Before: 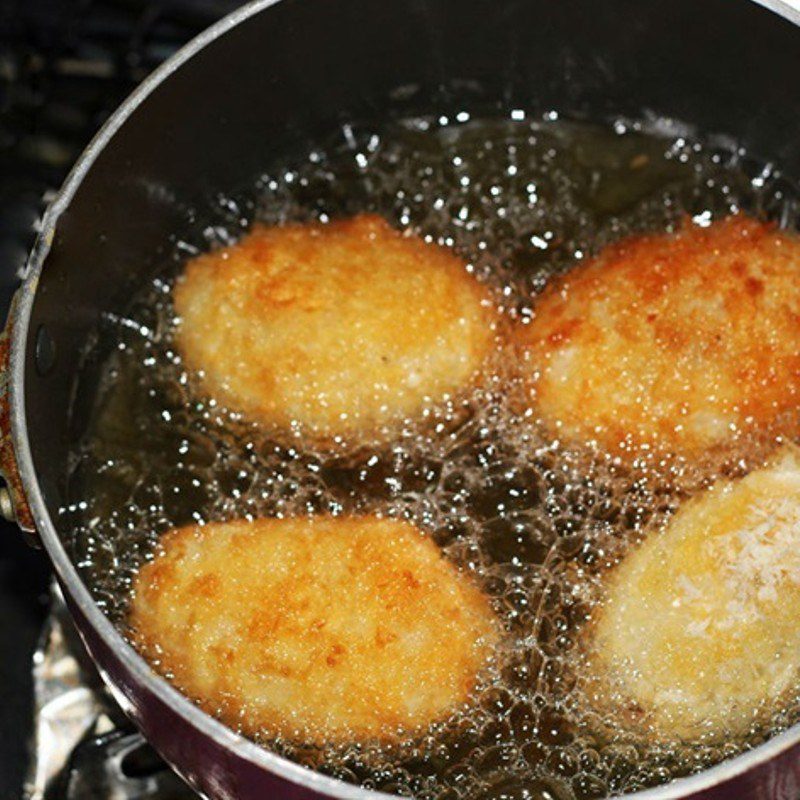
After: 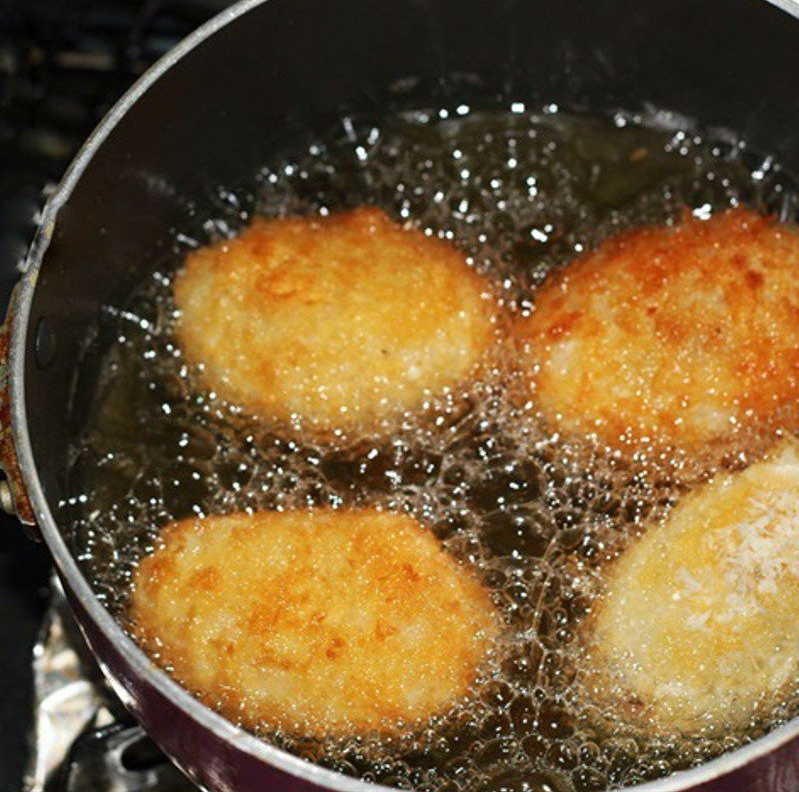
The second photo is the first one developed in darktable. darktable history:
crop: top 0.894%, right 0.068%
